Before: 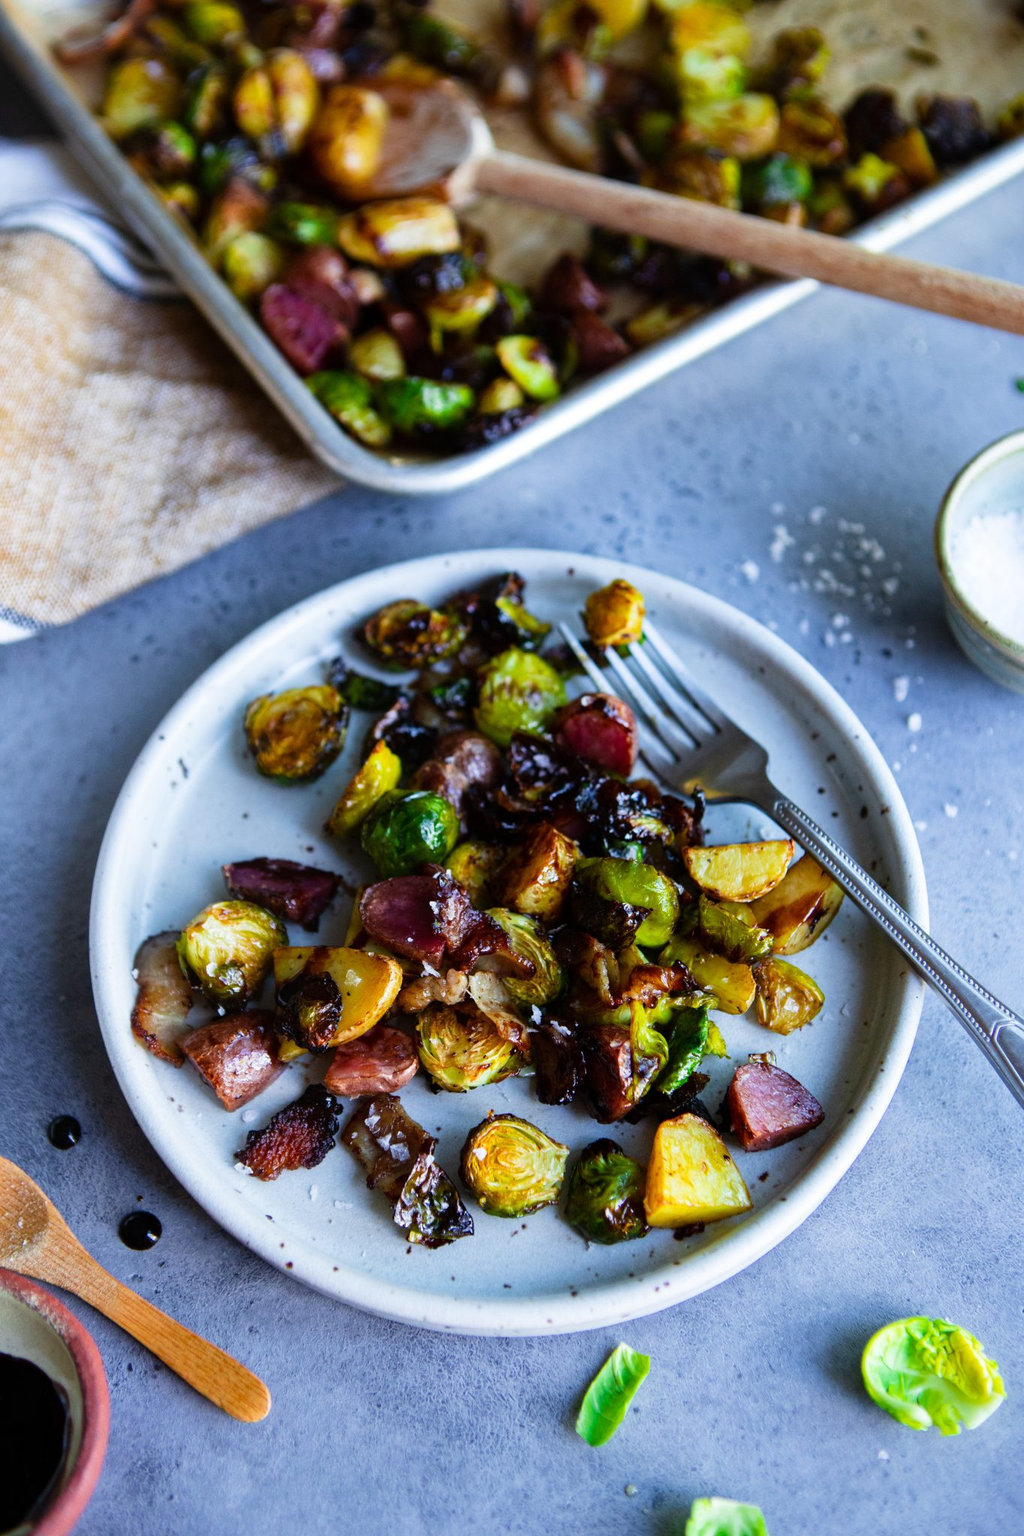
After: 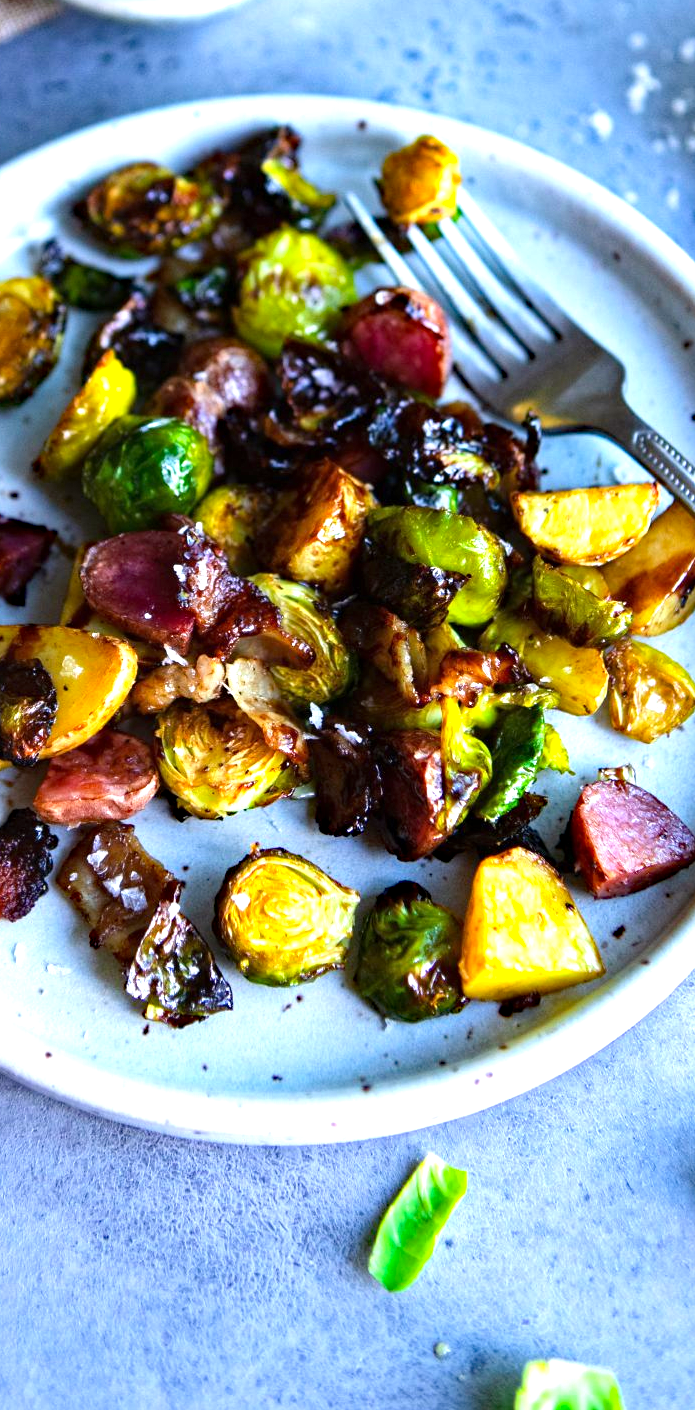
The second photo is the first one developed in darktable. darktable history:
exposure: exposure 0.921 EV, compensate highlight preservation false
crop and rotate: left 29.237%, top 31.152%, right 19.807%
haze removal: strength 0.29, distance 0.25, compatibility mode true, adaptive false
